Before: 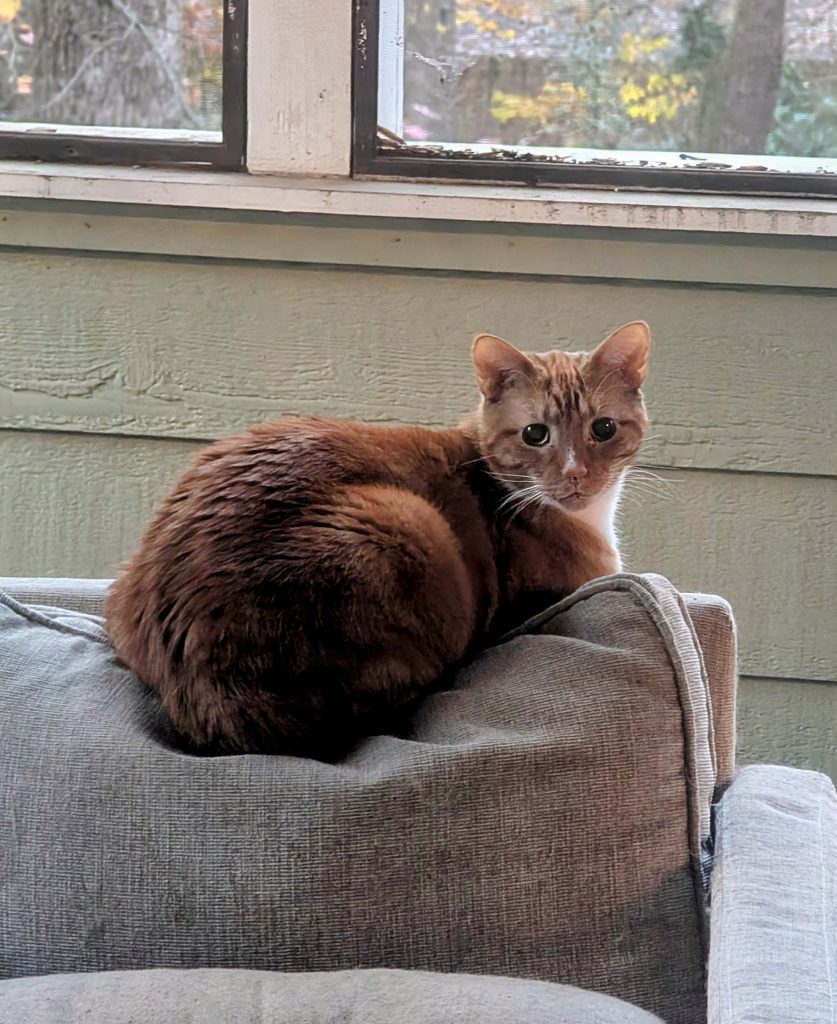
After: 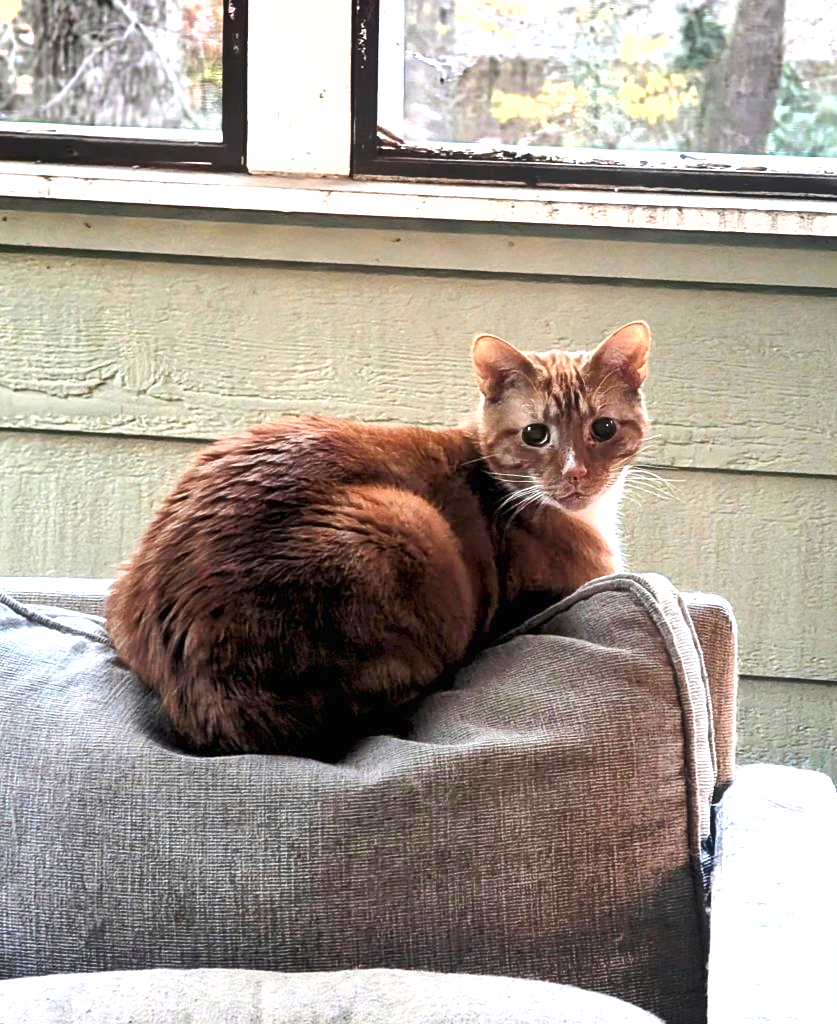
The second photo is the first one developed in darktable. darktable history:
shadows and highlights: radius 266.91, soften with gaussian
exposure: black level correction 0, exposure 1.2 EV, compensate exposure bias true, compensate highlight preservation false
